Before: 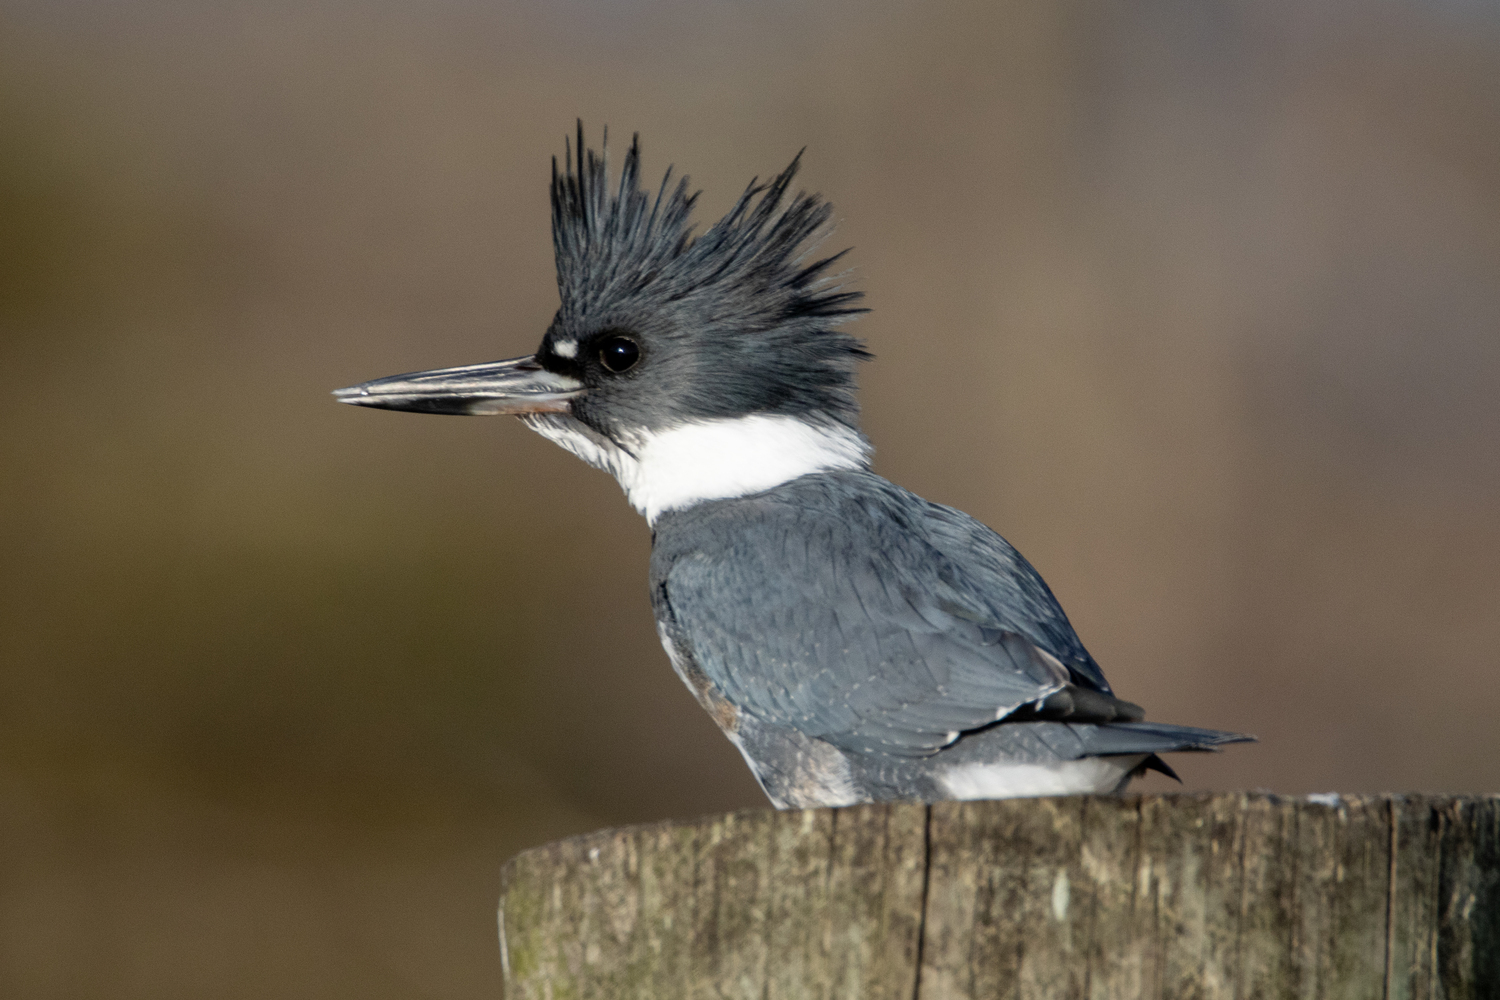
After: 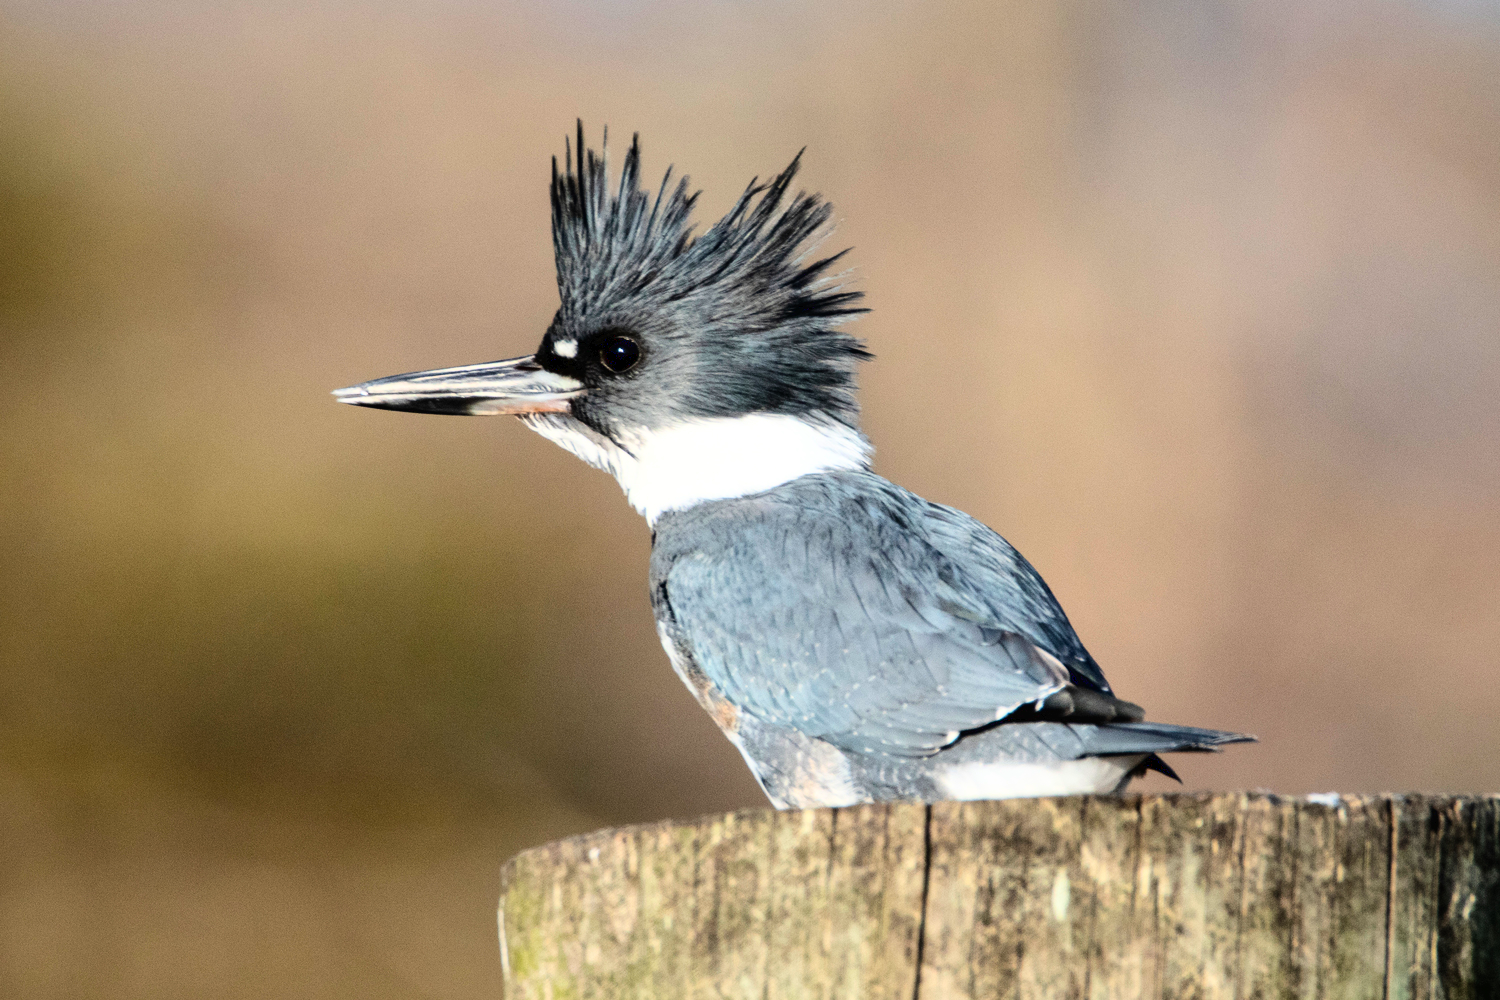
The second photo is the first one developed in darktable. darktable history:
base curve: curves: ch0 [(0, 0.003) (0.001, 0.002) (0.006, 0.004) (0.02, 0.022) (0.048, 0.086) (0.094, 0.234) (0.162, 0.431) (0.258, 0.629) (0.385, 0.8) (0.548, 0.918) (0.751, 0.988) (1, 1)]
